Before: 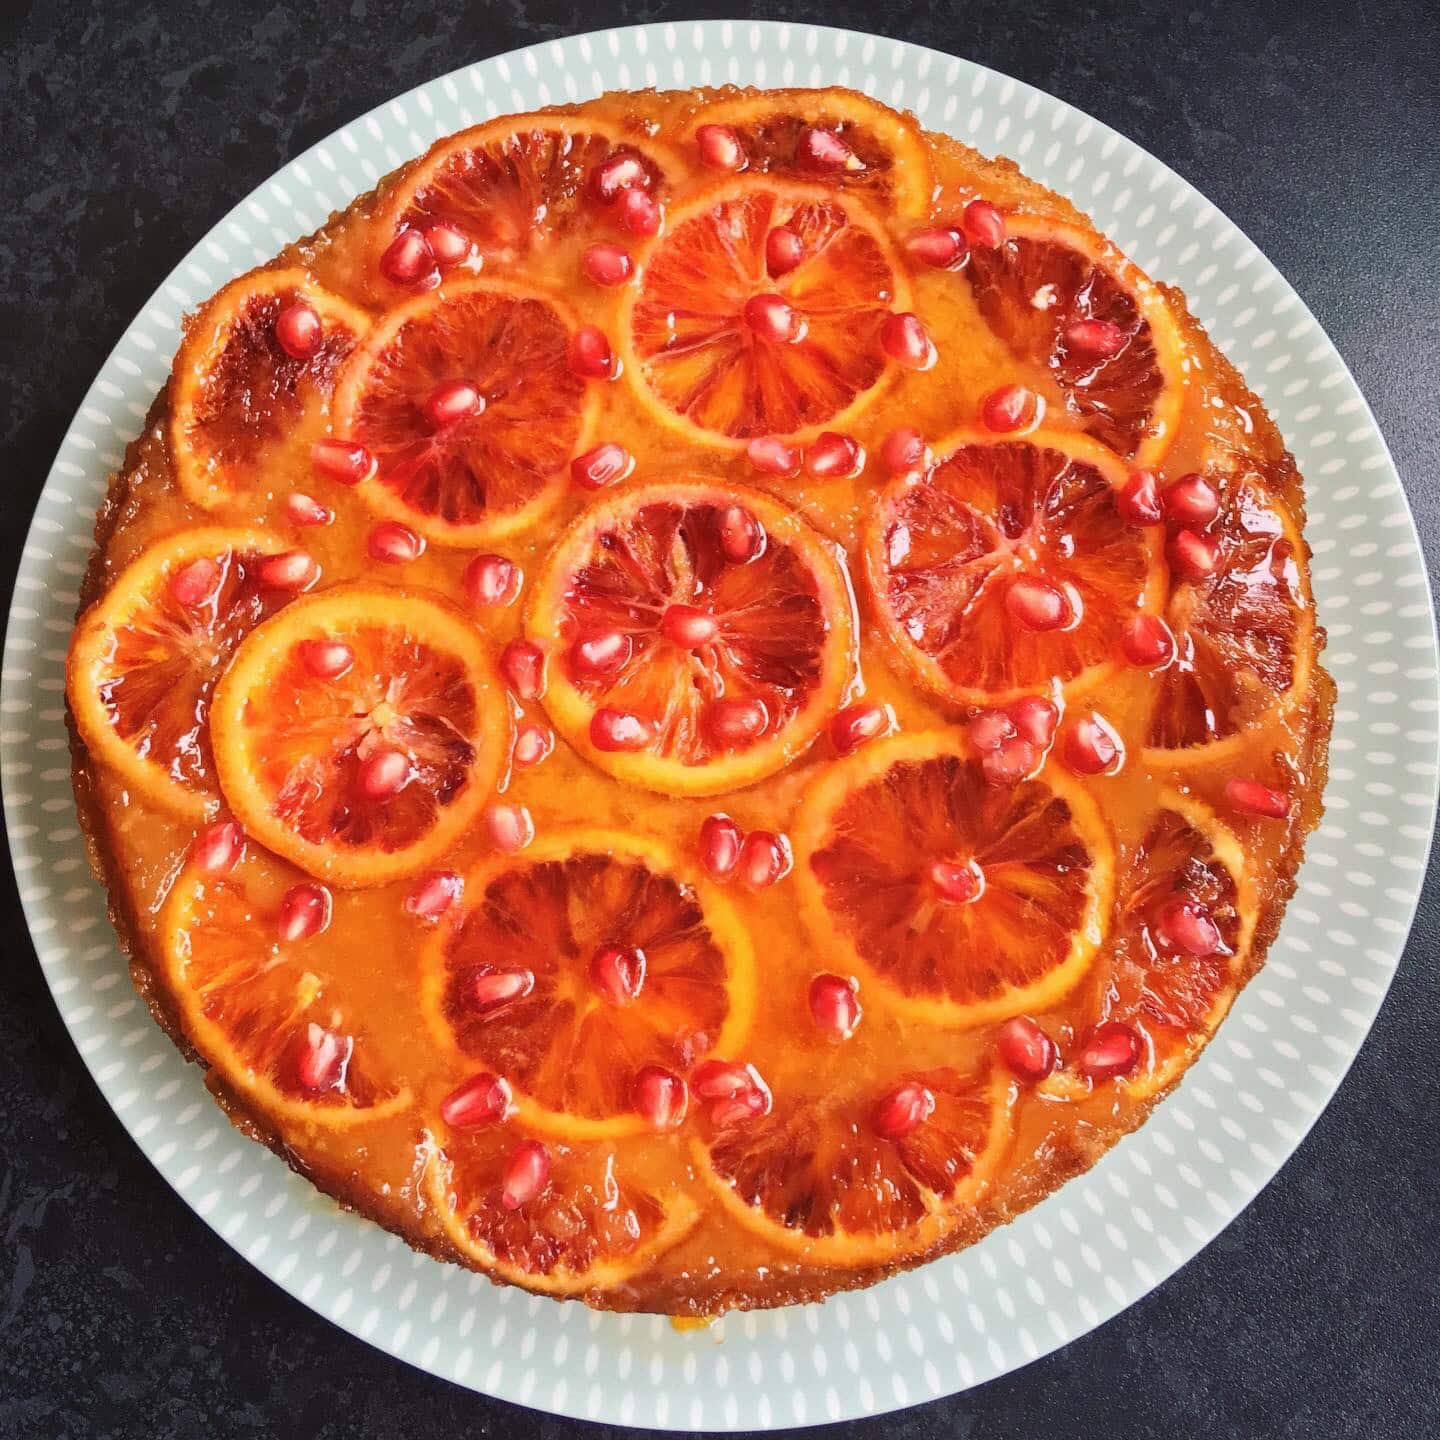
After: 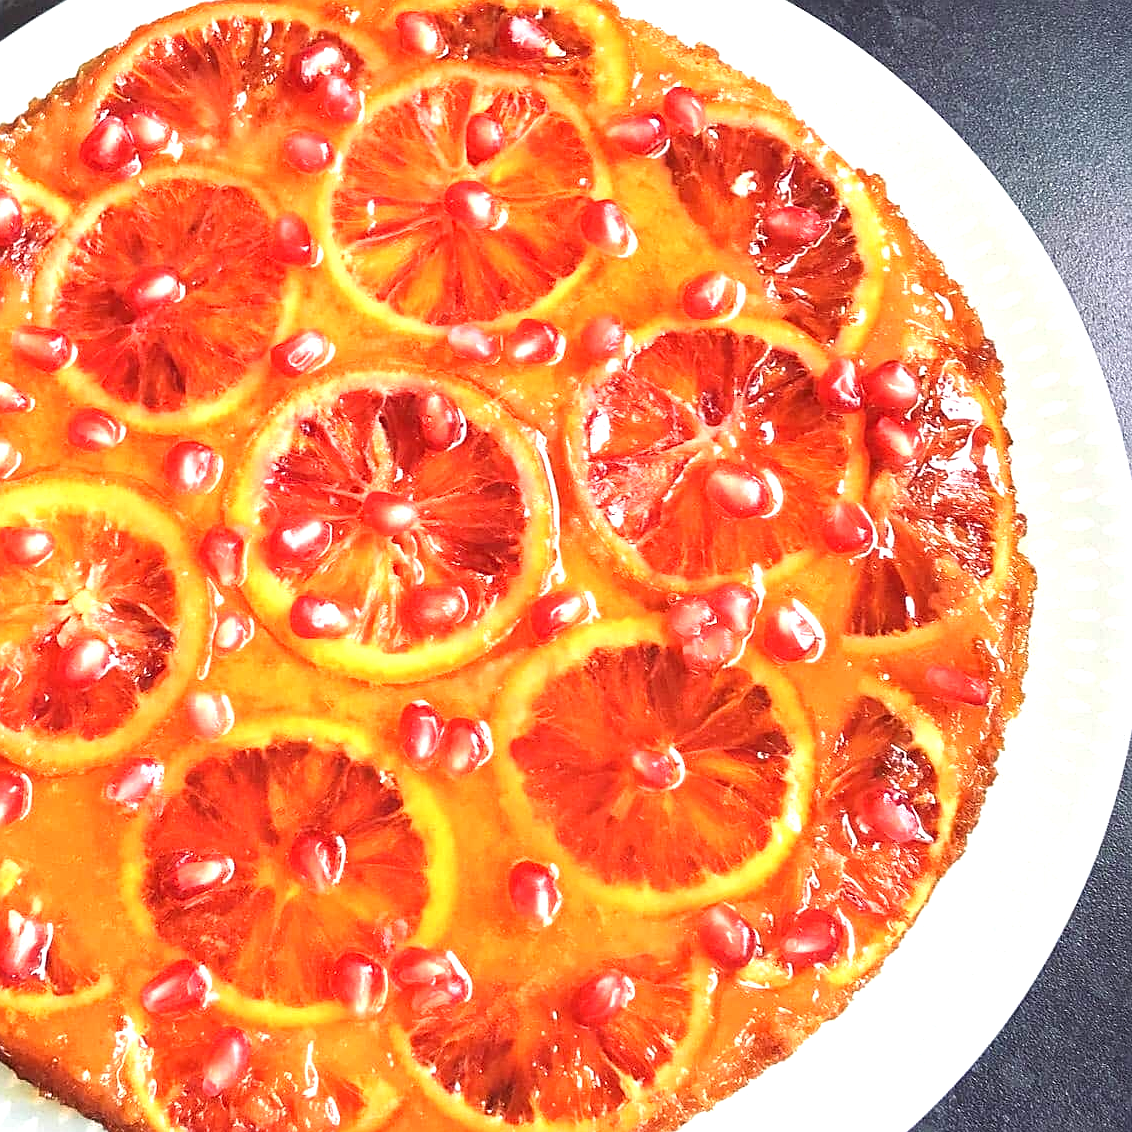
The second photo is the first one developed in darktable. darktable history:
crop and rotate: left 20.851%, top 7.856%, right 0.488%, bottom 13.468%
exposure: black level correction 0, exposure 1.001 EV, compensate highlight preservation false
sharpen: on, module defaults
